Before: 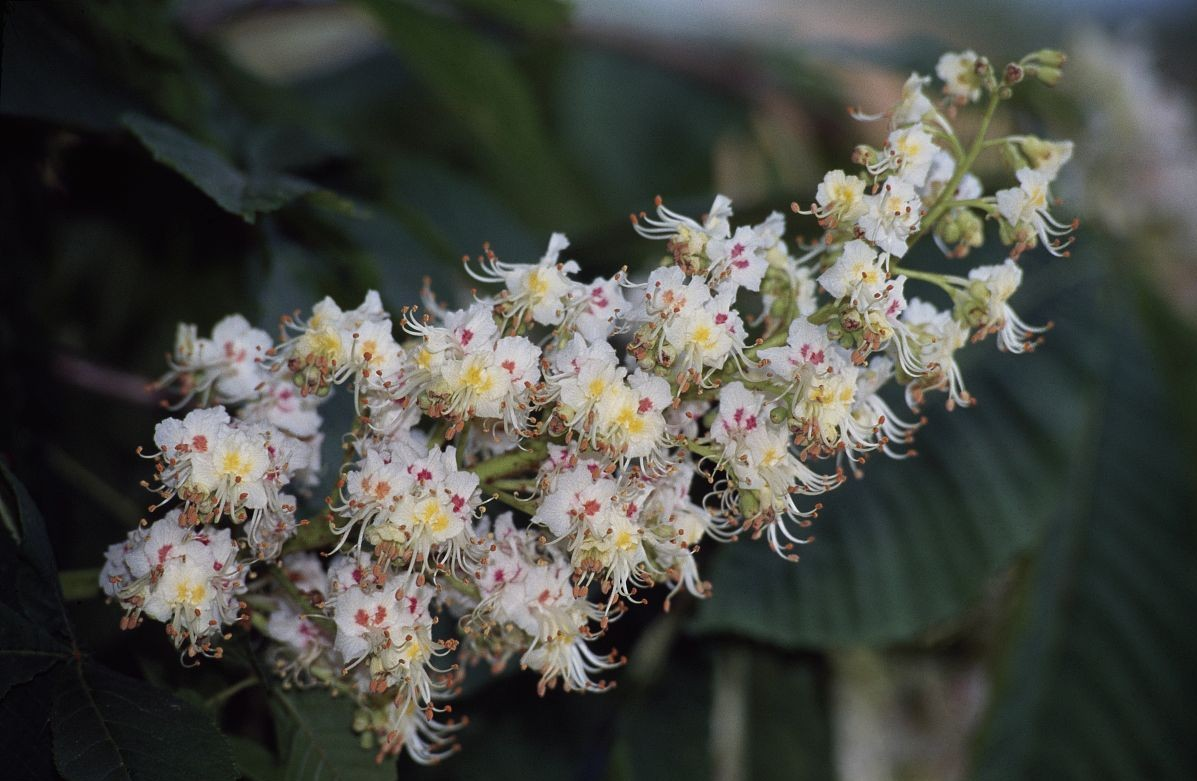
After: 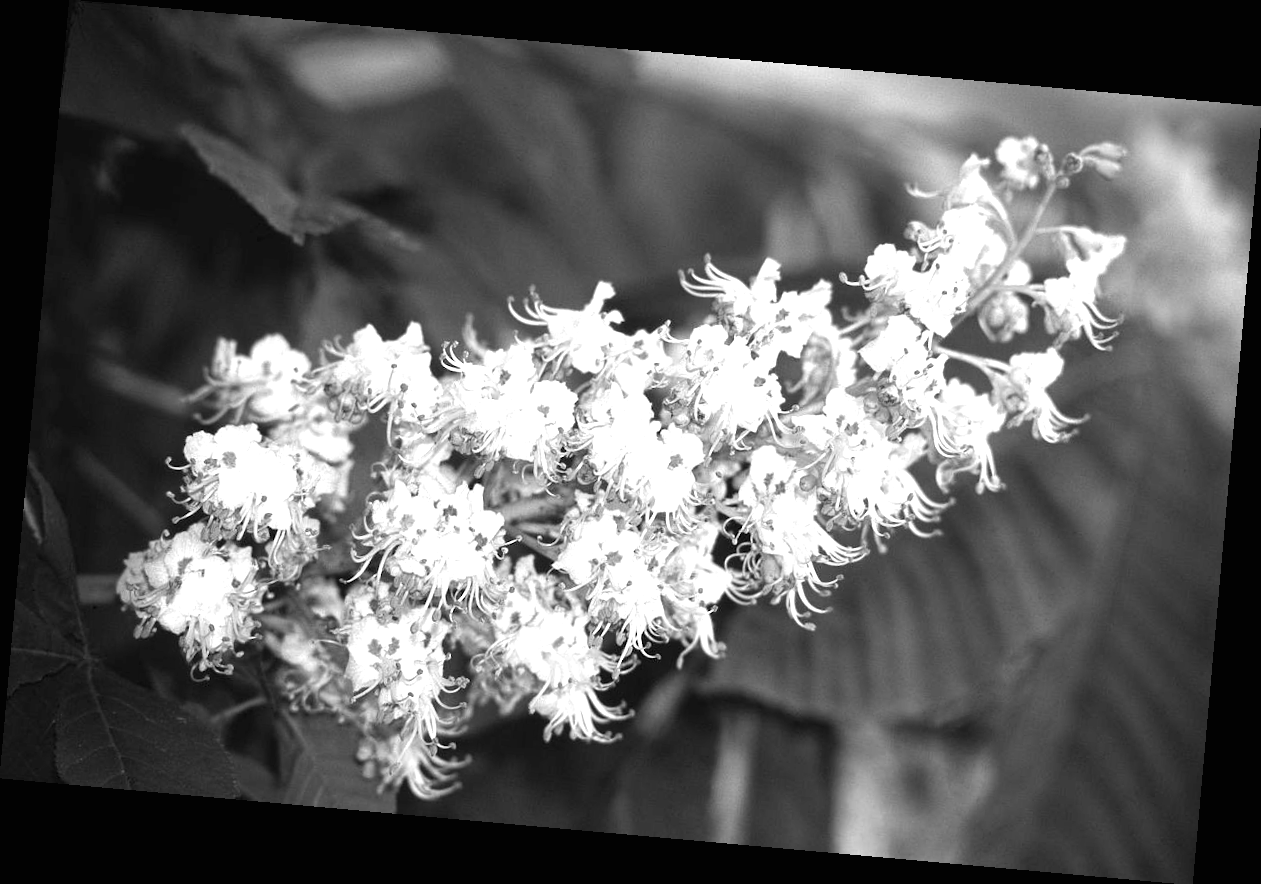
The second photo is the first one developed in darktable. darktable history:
rotate and perspective: rotation 5.12°, automatic cropping off
monochrome: a 16.01, b -2.65, highlights 0.52
exposure: black level correction 0, exposure 1.45 EV, compensate exposure bias true, compensate highlight preservation false
